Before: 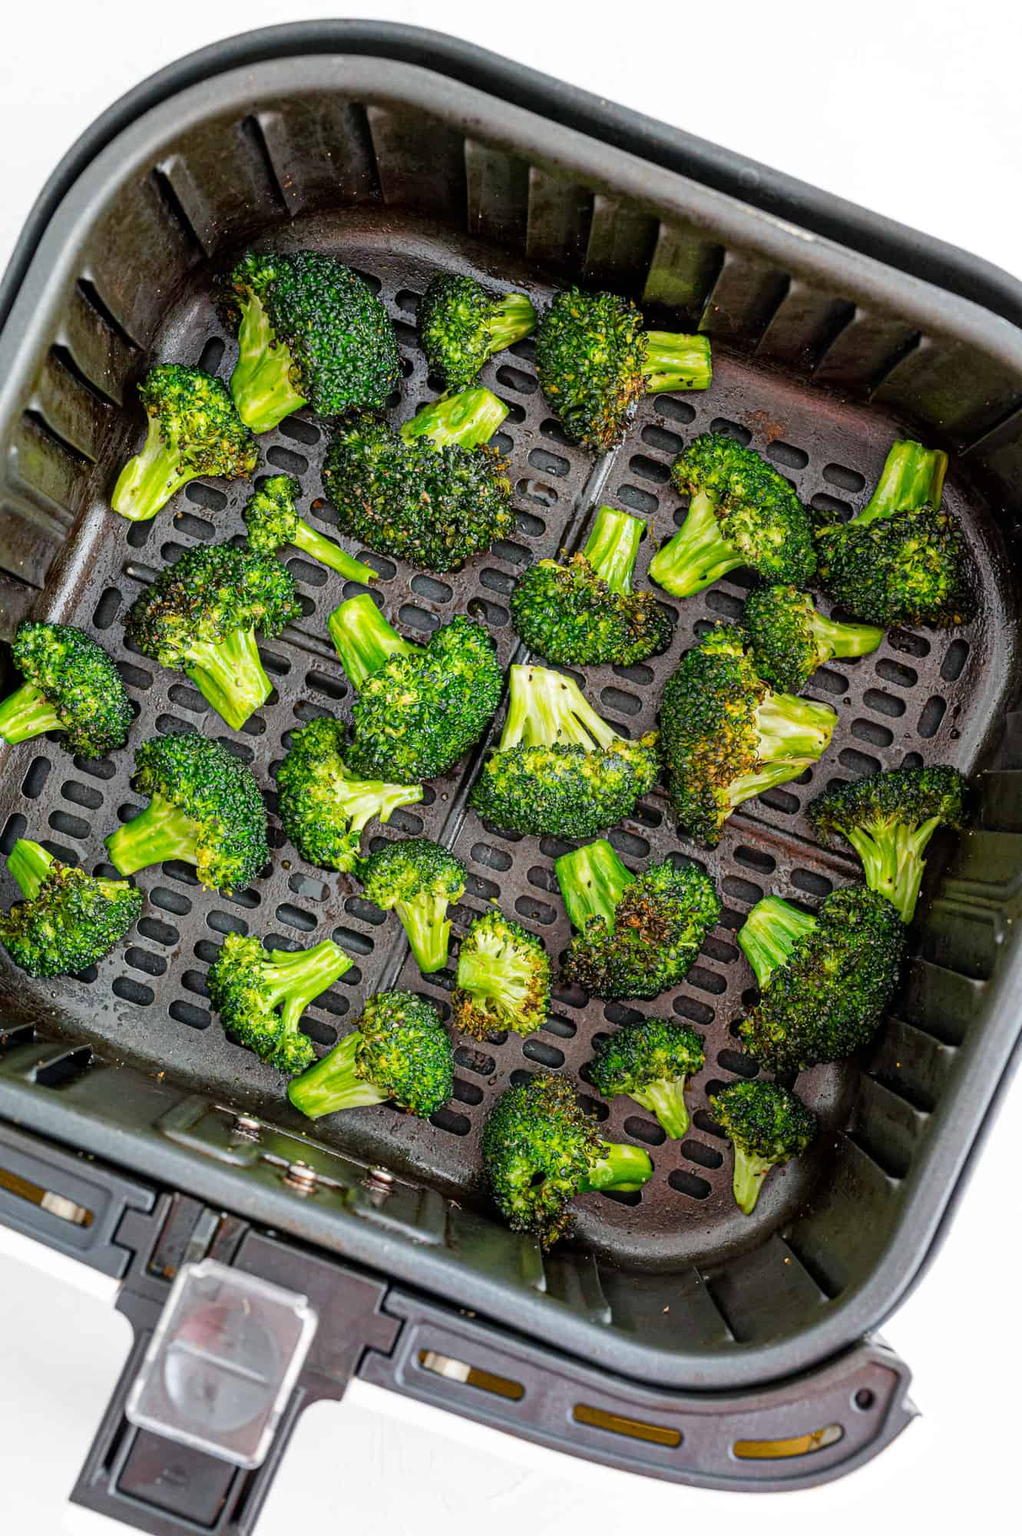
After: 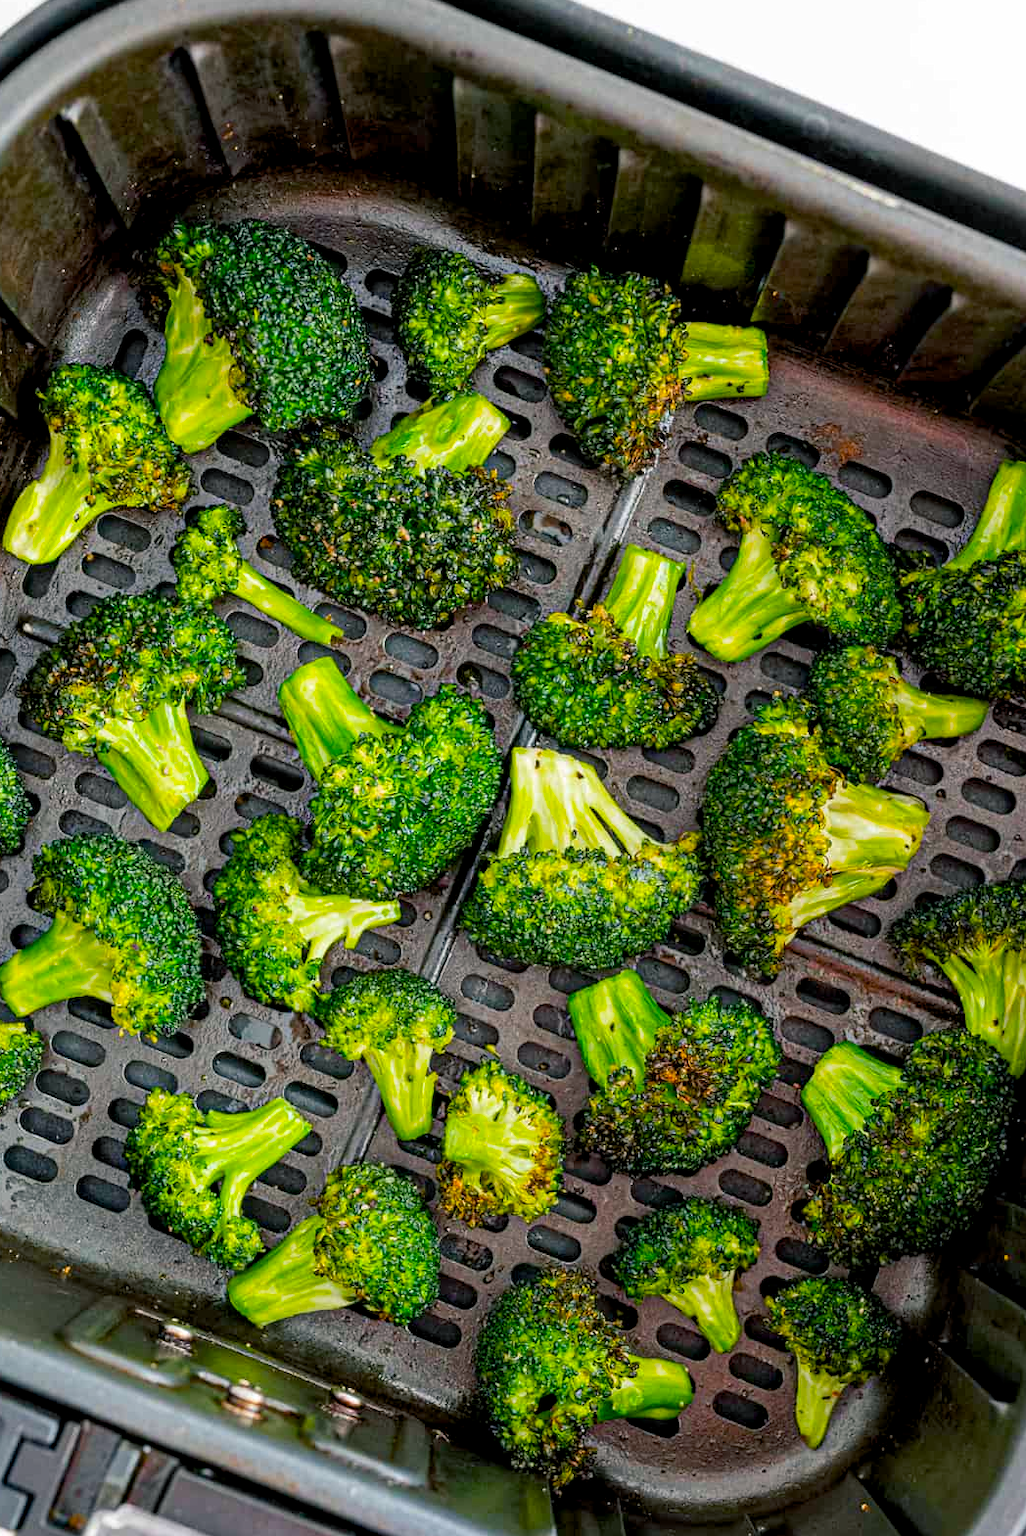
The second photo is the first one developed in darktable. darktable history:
color balance rgb: shadows lift › chroma 2.042%, shadows lift › hue 221.05°, global offset › luminance -0.487%, perceptual saturation grading › global saturation 24.961%, global vibrance 11.214%
crop and rotate: left 10.676%, top 5.113%, right 10.492%, bottom 16.397%
